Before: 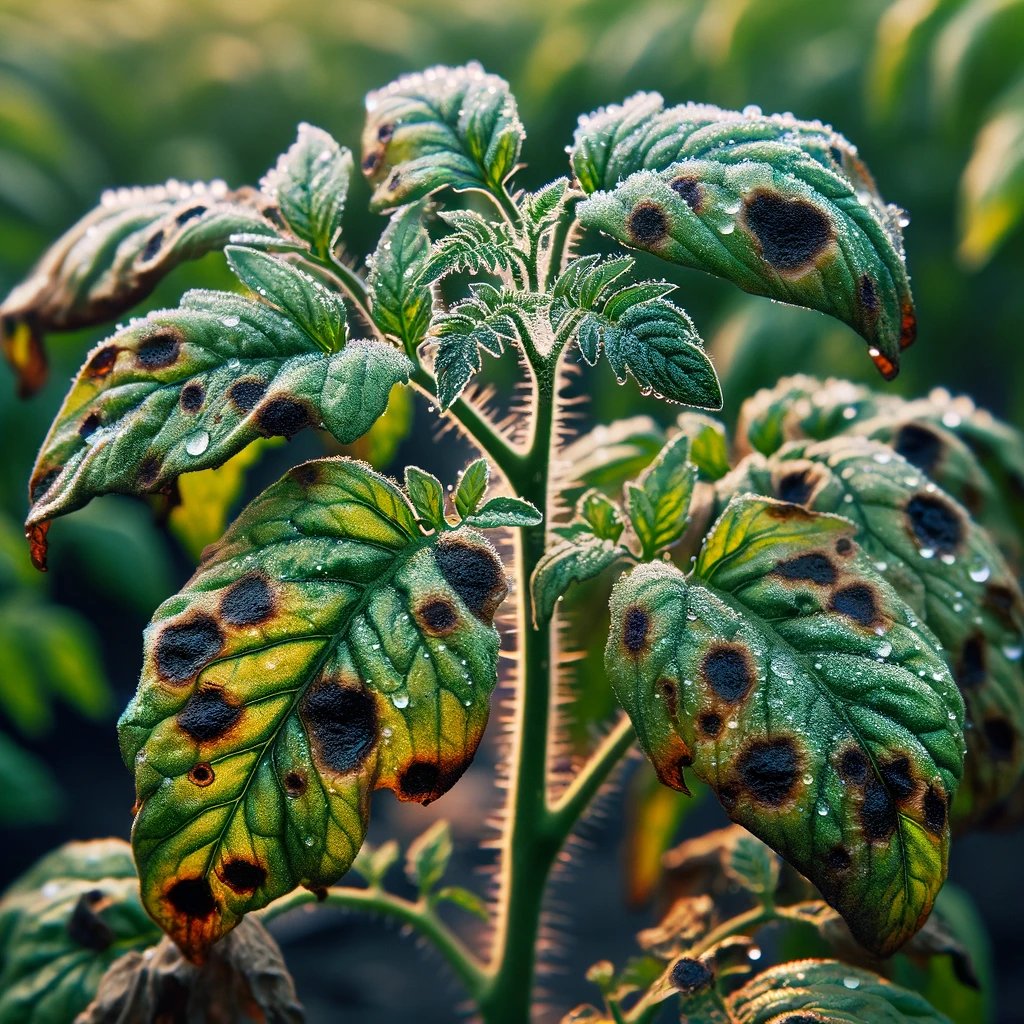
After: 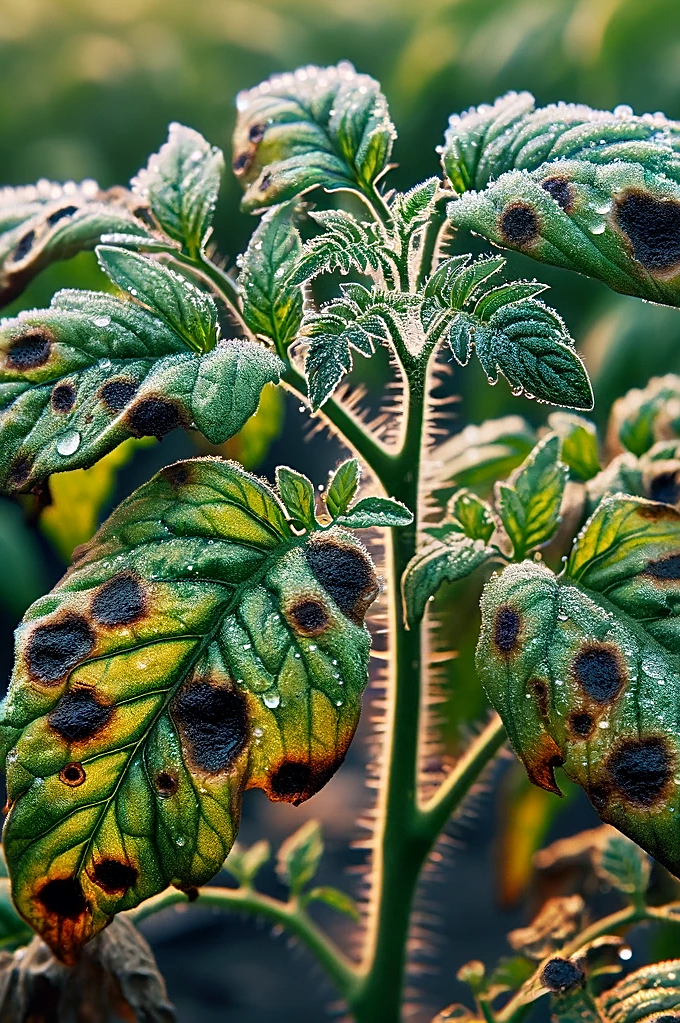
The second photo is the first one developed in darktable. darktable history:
sharpen: on, module defaults
exposure: black level correction 0.001, compensate exposure bias true, compensate highlight preservation false
crop and rotate: left 12.612%, right 20.922%
